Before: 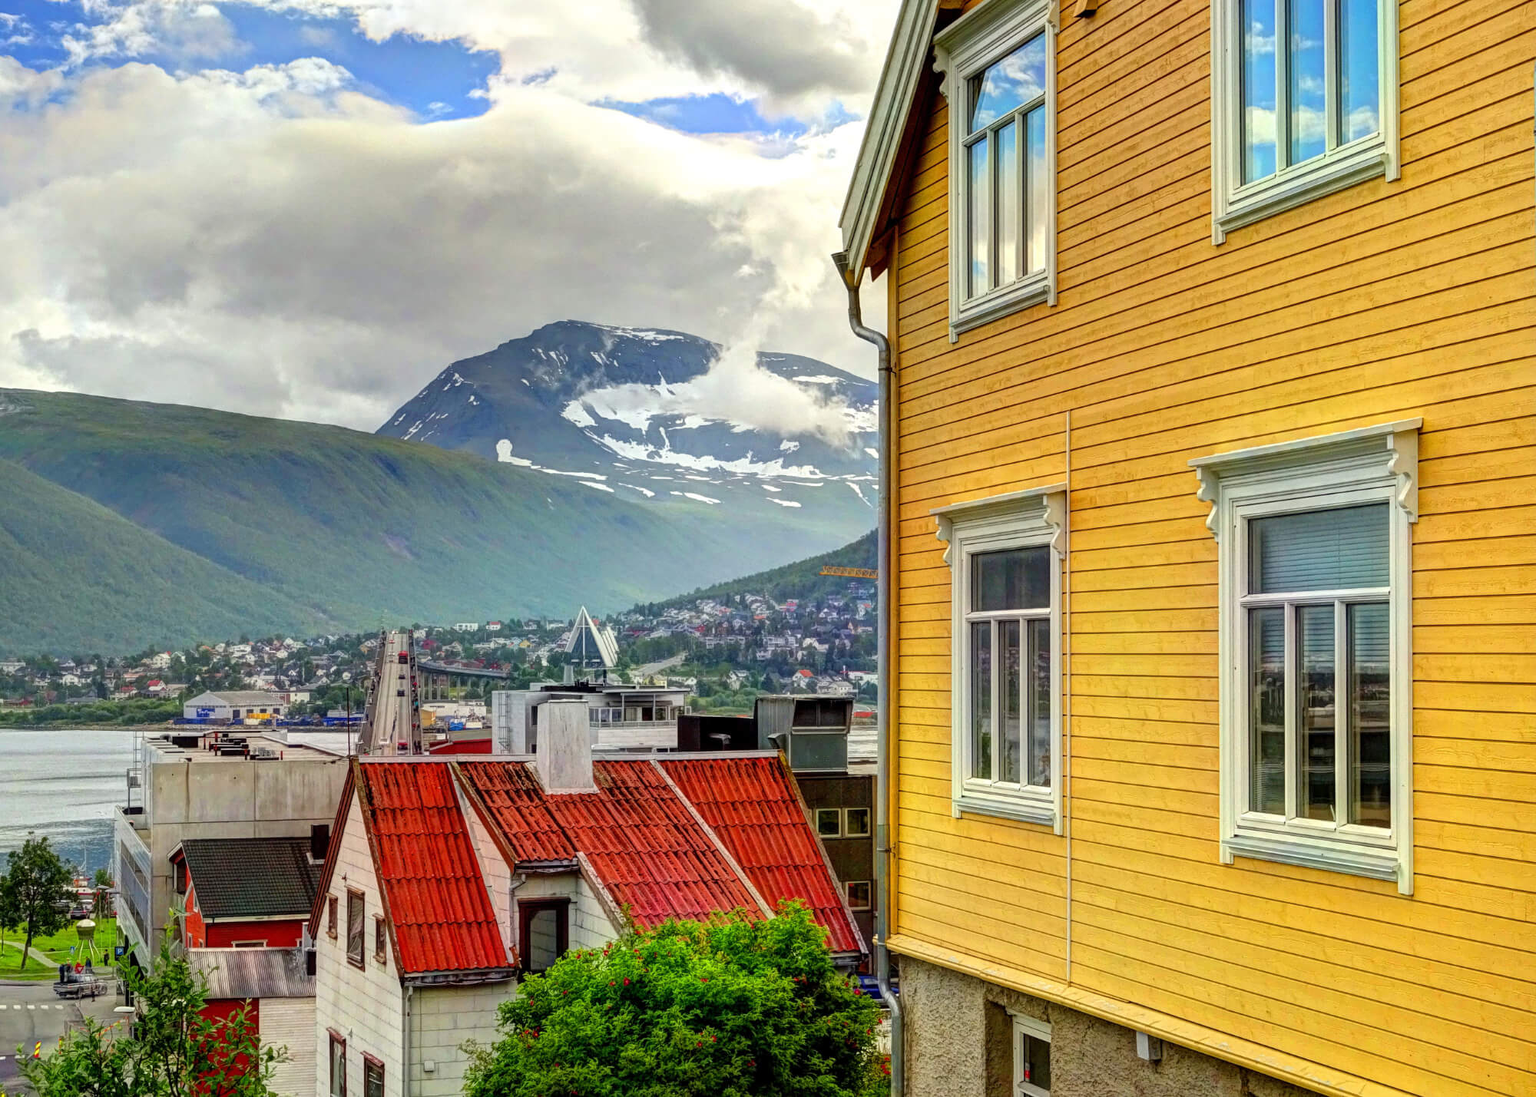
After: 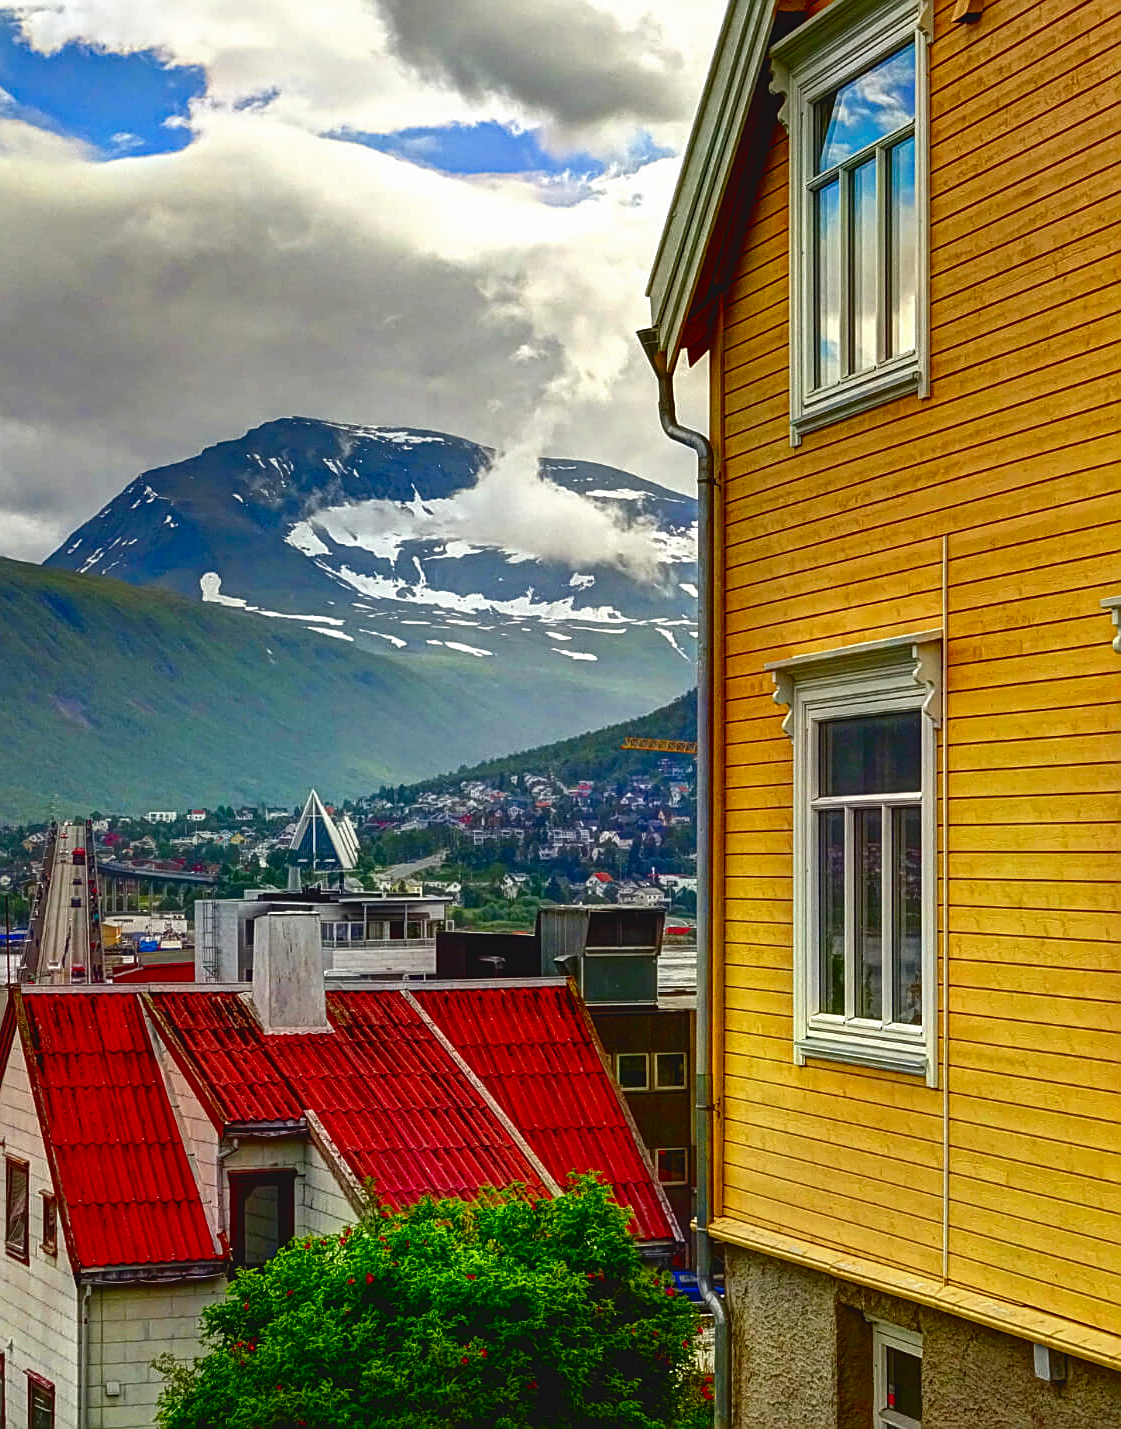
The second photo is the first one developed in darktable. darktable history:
crop and rotate: left 22.338%, right 21.597%
levels: levels [0, 0.43, 0.984]
sharpen: on, module defaults
contrast brightness saturation: brightness -0.534
exposure: black level correction -0.021, exposure -0.034 EV, compensate highlight preservation false
